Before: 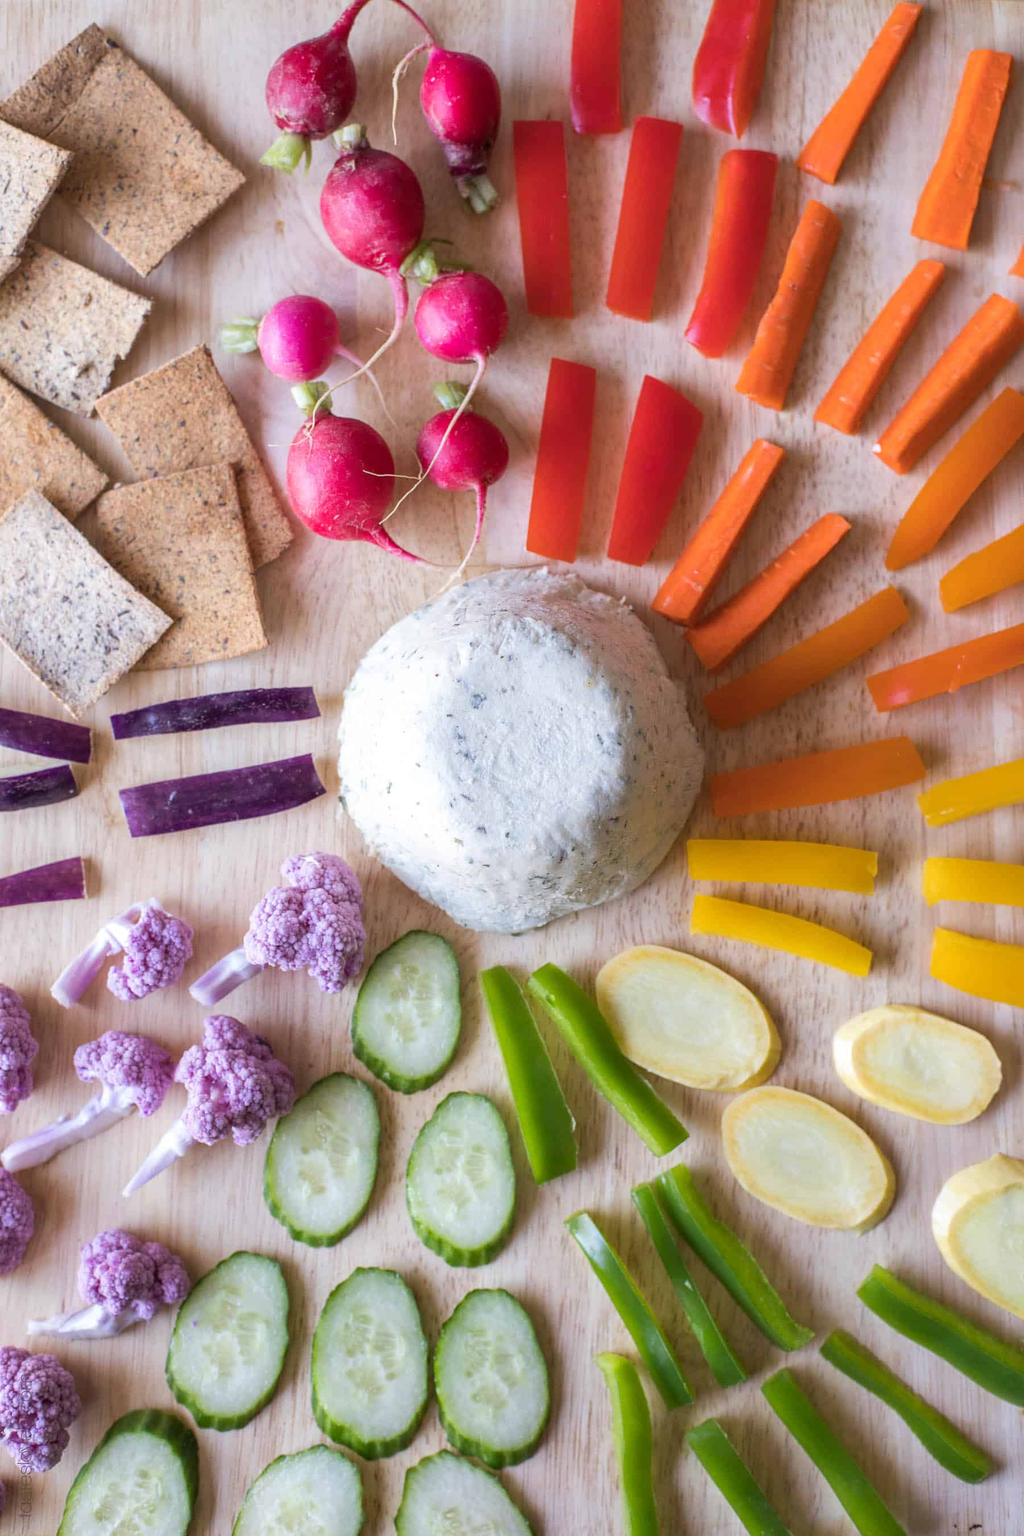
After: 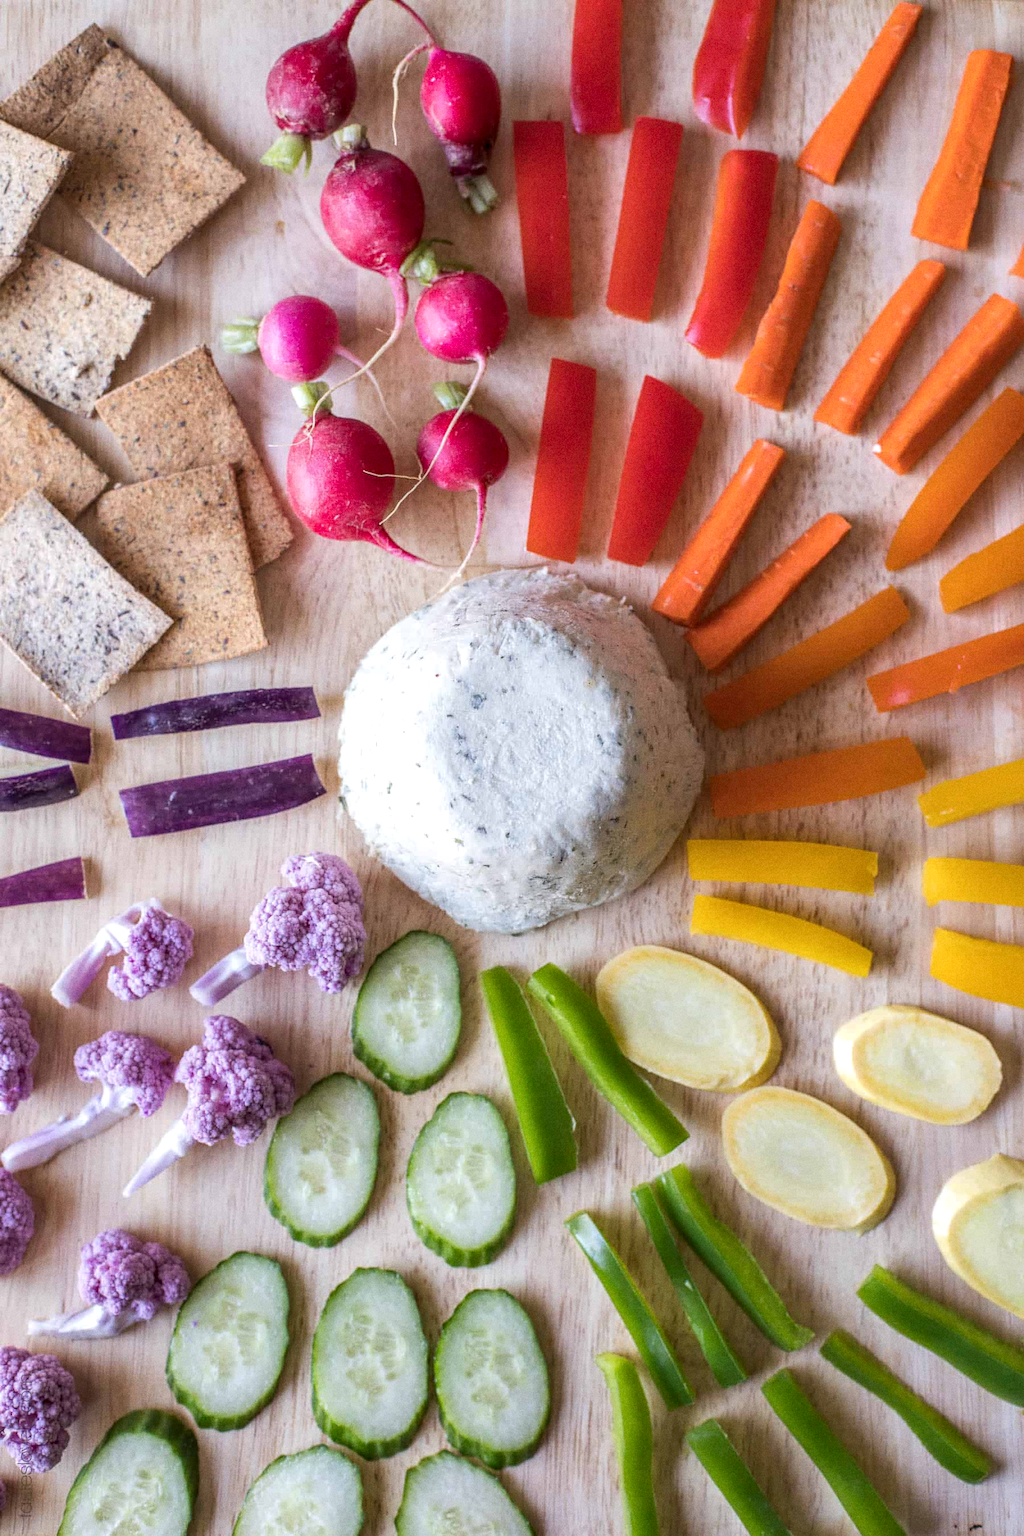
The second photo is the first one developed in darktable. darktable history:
local contrast: on, module defaults
grain: on, module defaults
